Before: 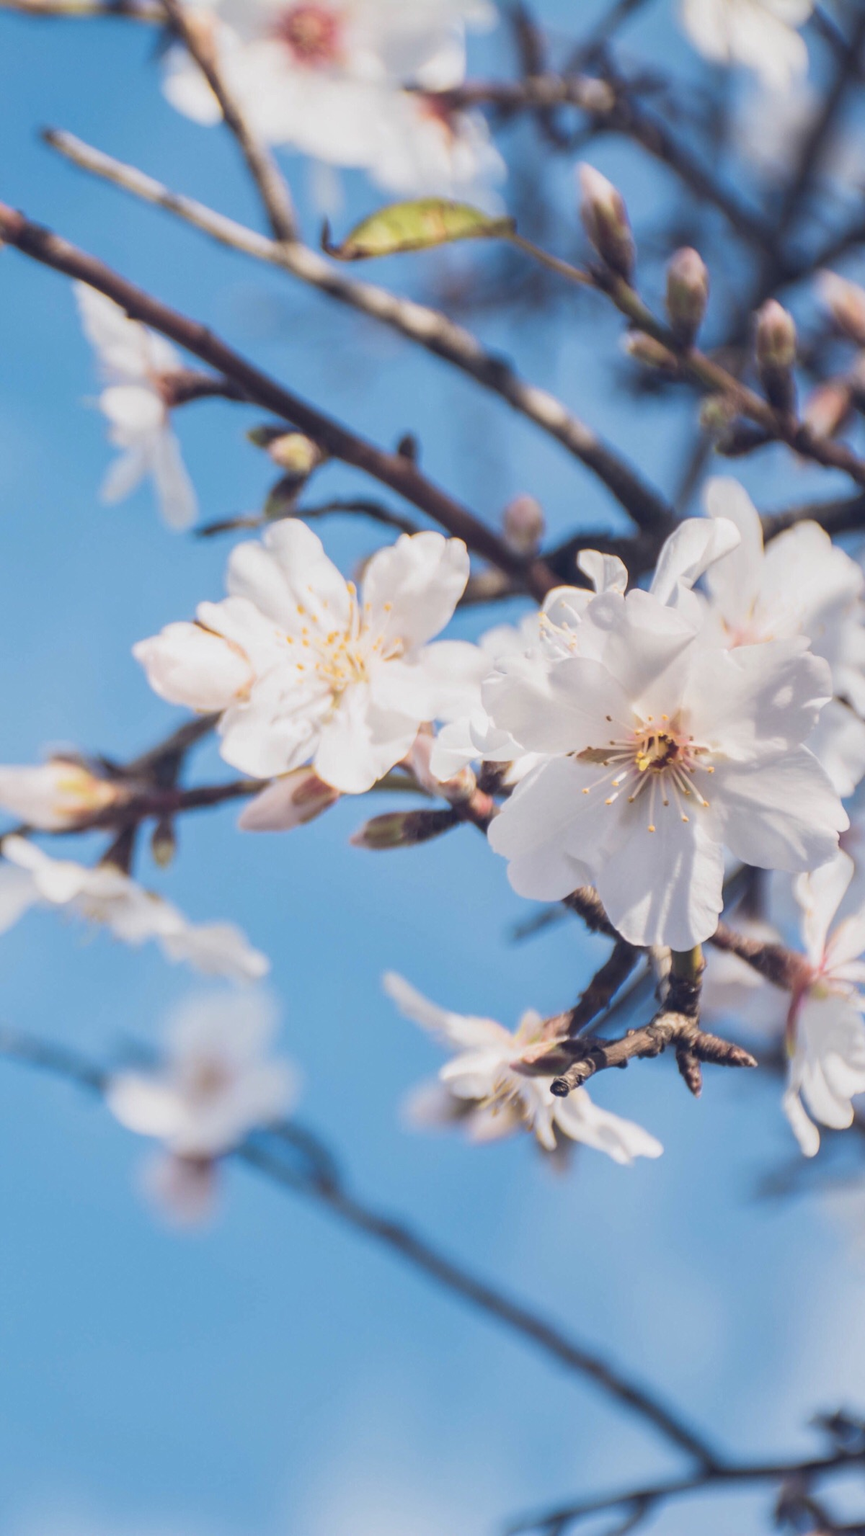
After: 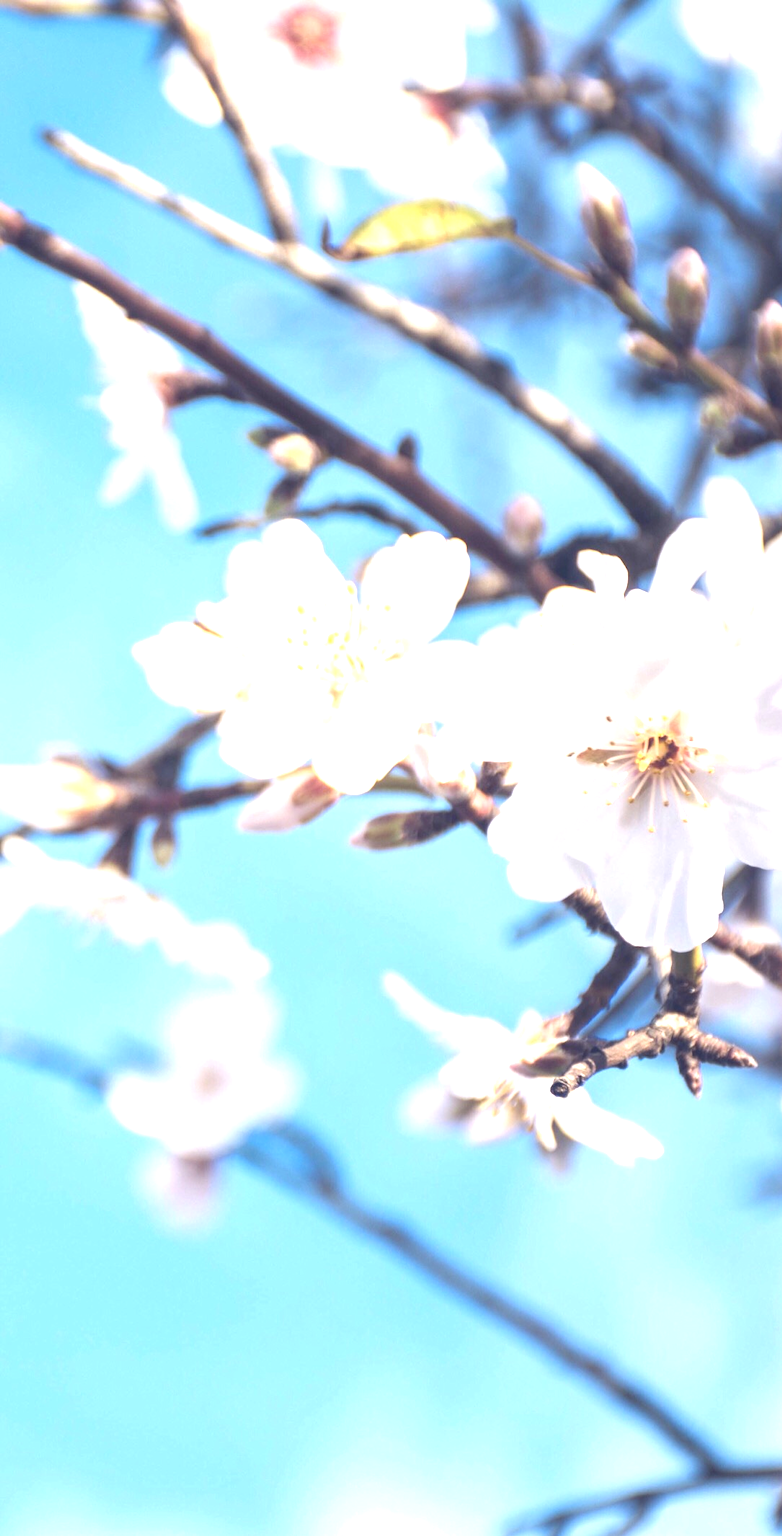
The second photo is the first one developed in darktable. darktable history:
exposure: black level correction 0, exposure 1.3 EV, compensate highlight preservation false
crop: right 9.509%, bottom 0.031%
